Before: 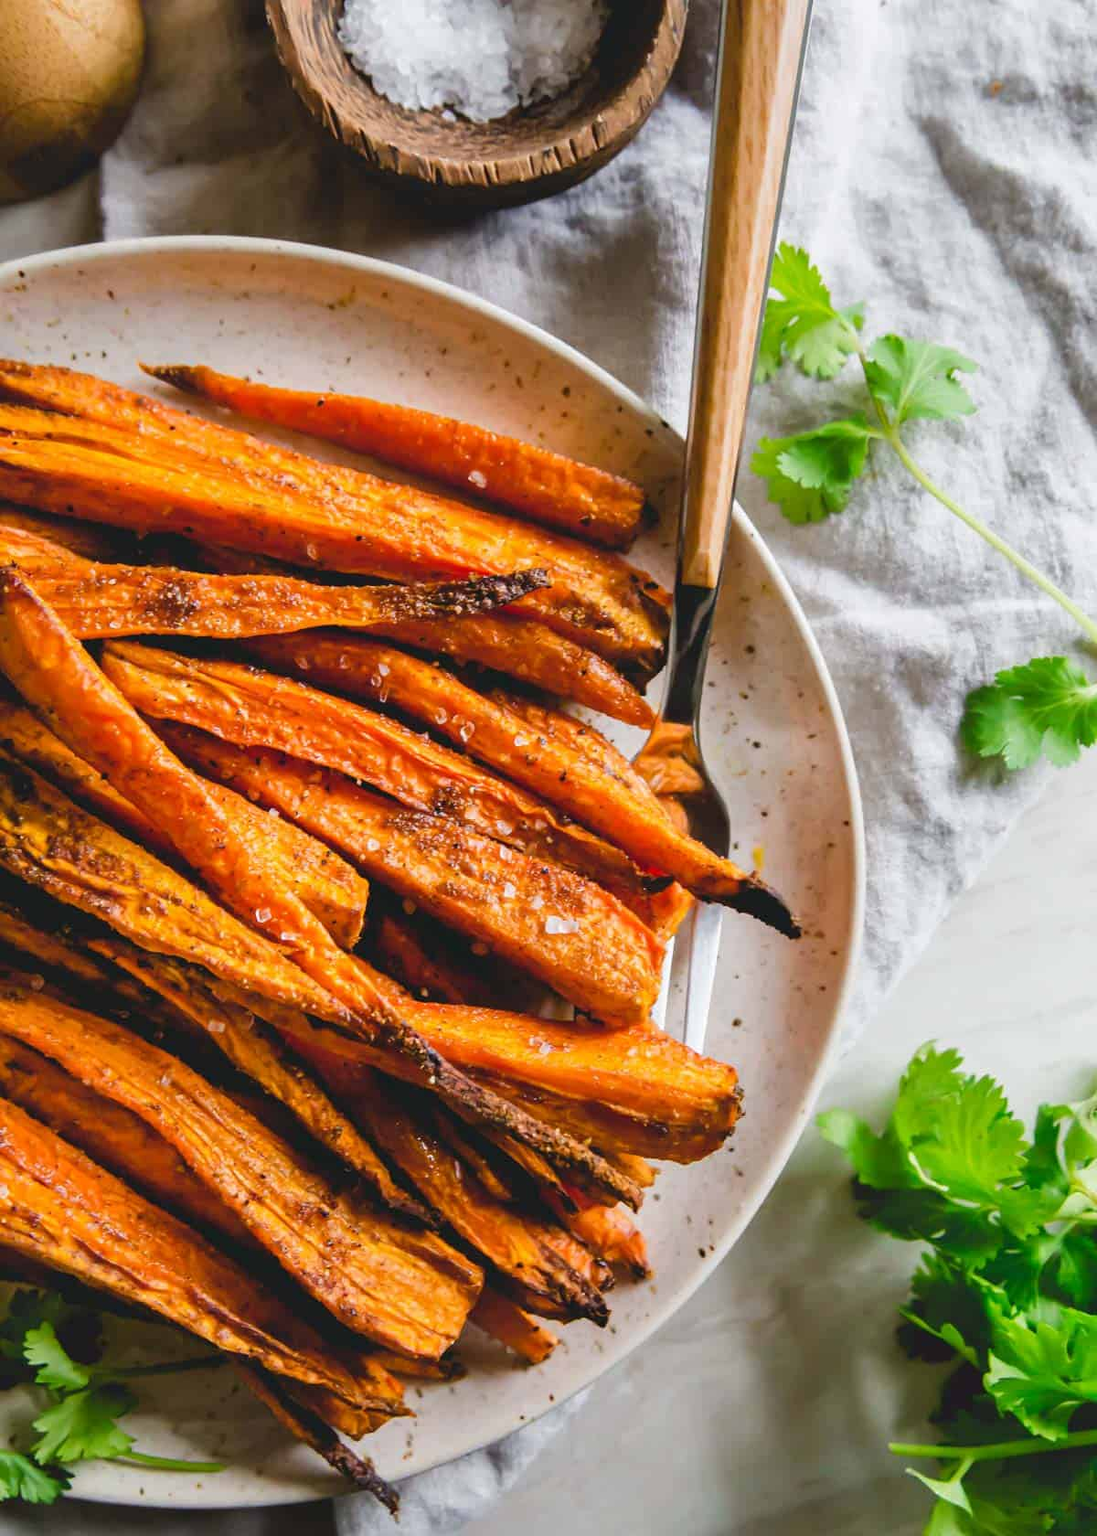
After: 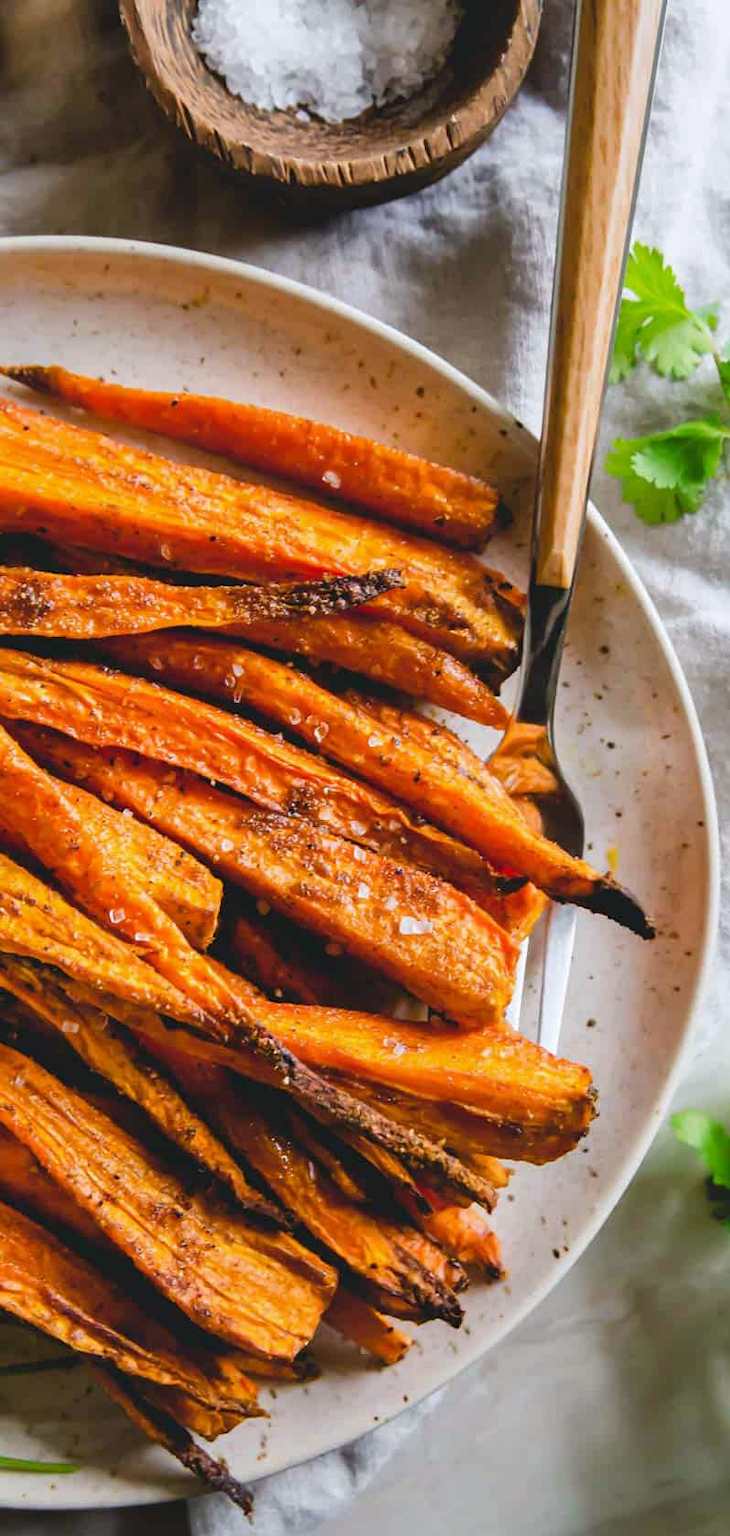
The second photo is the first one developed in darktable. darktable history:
crop and rotate: left 13.409%, right 19.924%
white balance: red 0.988, blue 1.017
